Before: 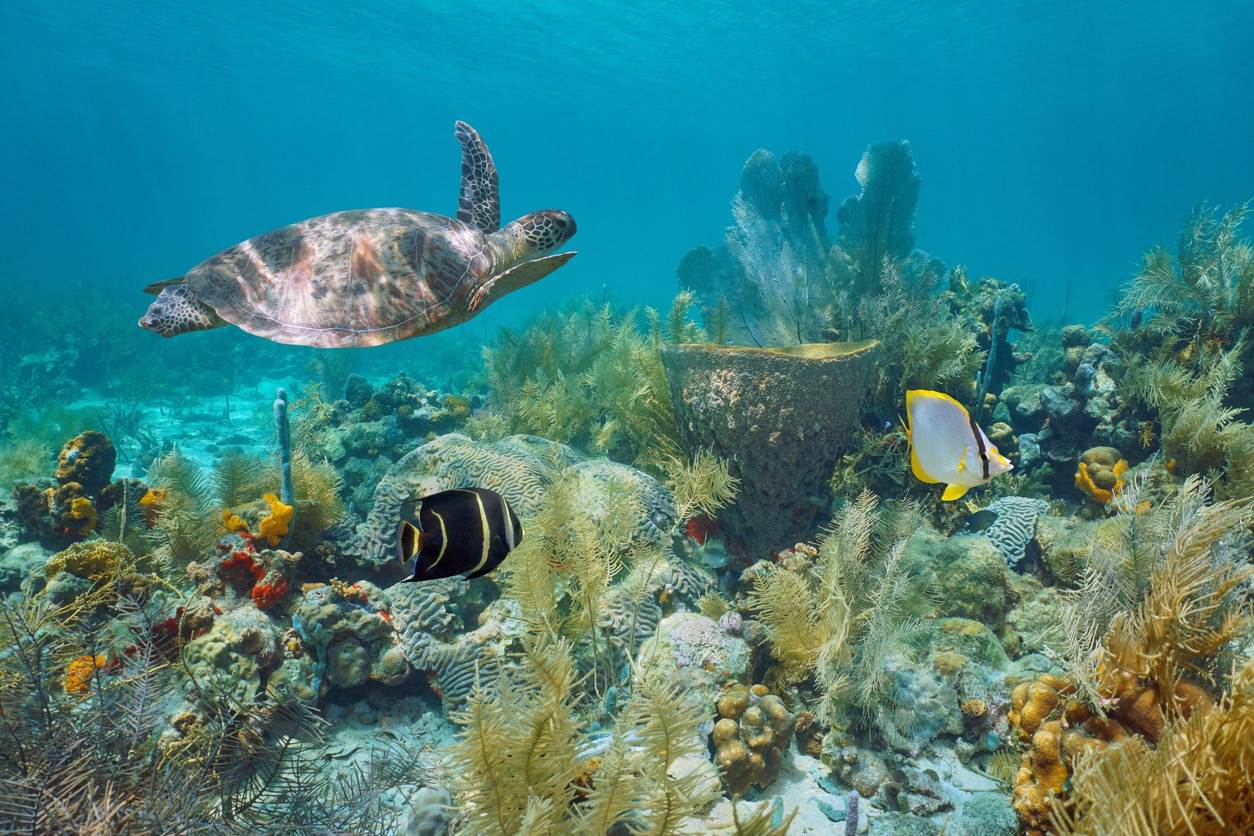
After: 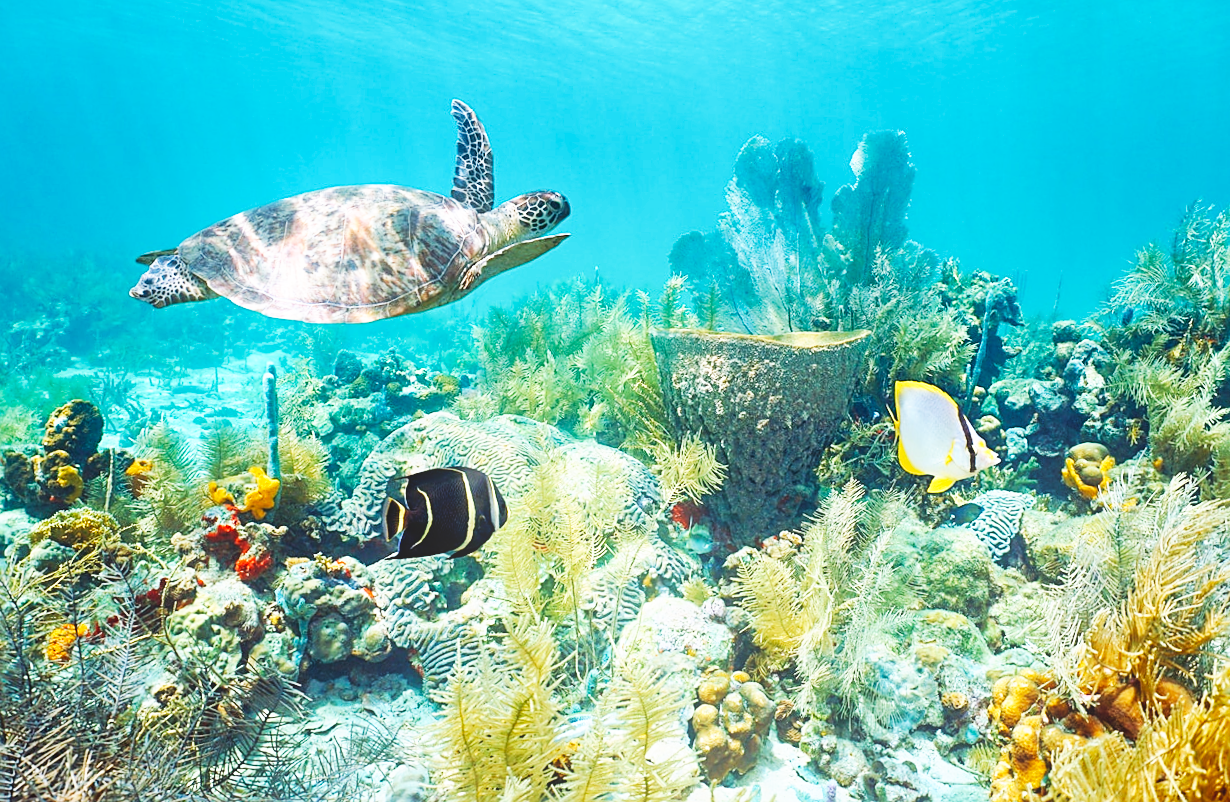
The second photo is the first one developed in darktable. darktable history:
bloom: size 13.65%, threshold 98.39%, strength 4.82%
sharpen: on, module defaults
rotate and perspective: rotation 1.57°, crop left 0.018, crop right 0.982, crop top 0.039, crop bottom 0.961
base curve: curves: ch0 [(0, 0) (0.007, 0.004) (0.027, 0.03) (0.046, 0.07) (0.207, 0.54) (0.442, 0.872) (0.673, 0.972) (1, 1)], preserve colors none
